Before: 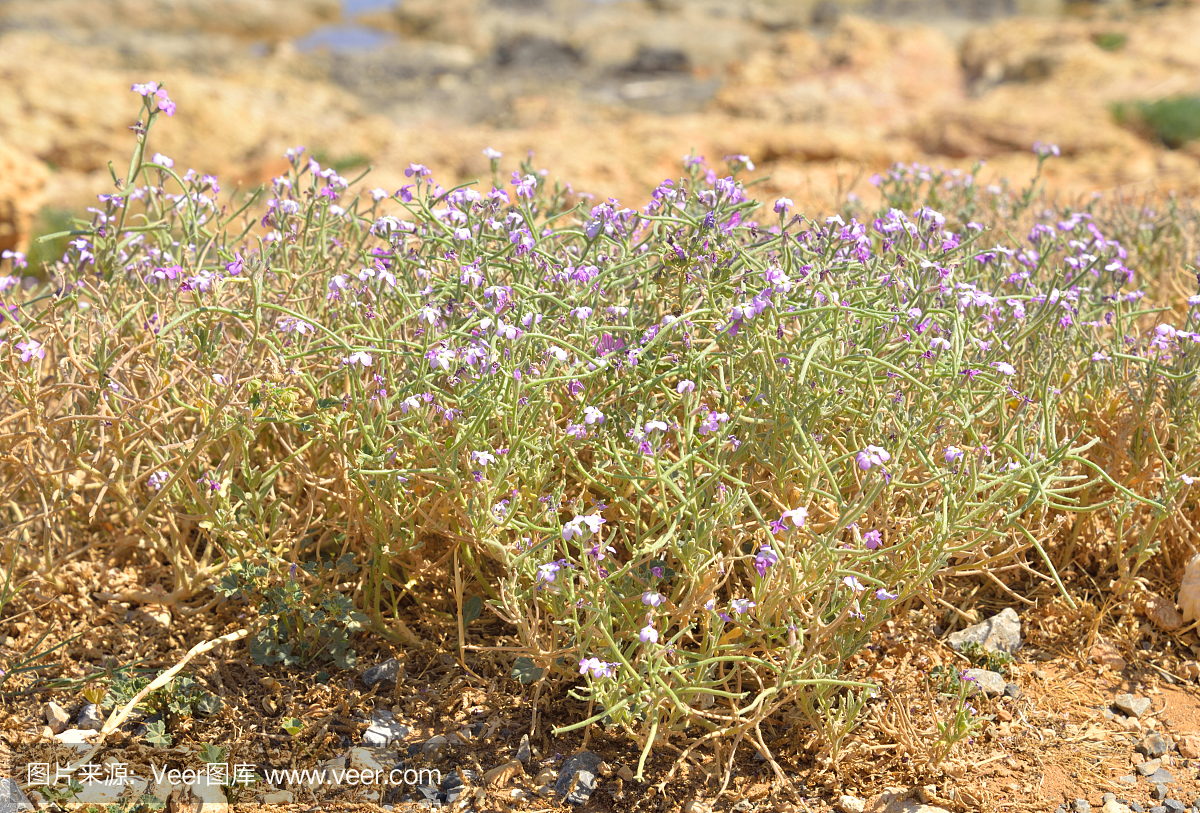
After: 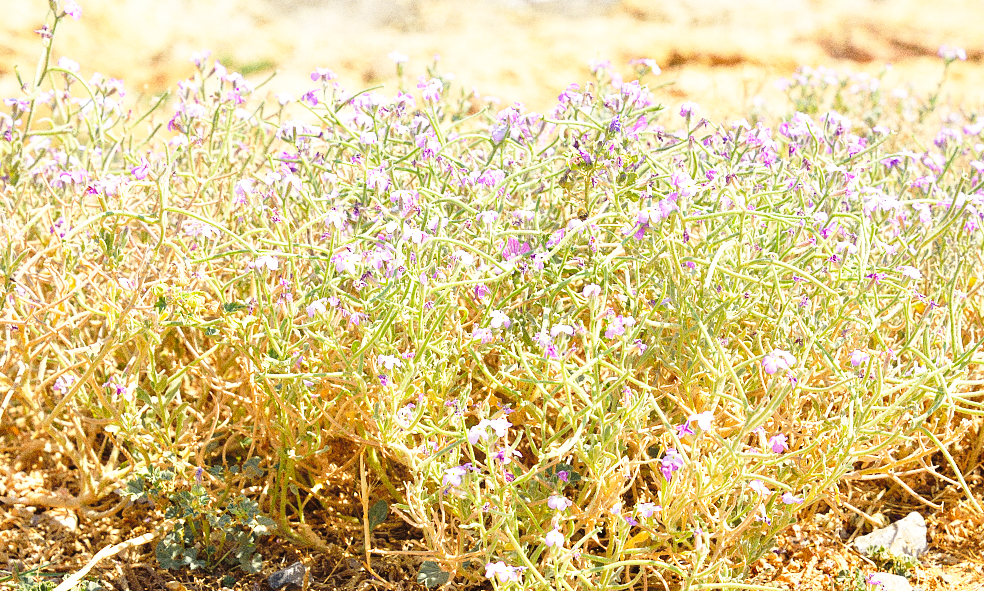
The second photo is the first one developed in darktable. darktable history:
crop: left 7.856%, top 11.836%, right 10.12%, bottom 15.387%
grain: coarseness 0.09 ISO, strength 40%
base curve: curves: ch0 [(0, 0) (0.026, 0.03) (0.109, 0.232) (0.351, 0.748) (0.669, 0.968) (1, 1)], preserve colors none
